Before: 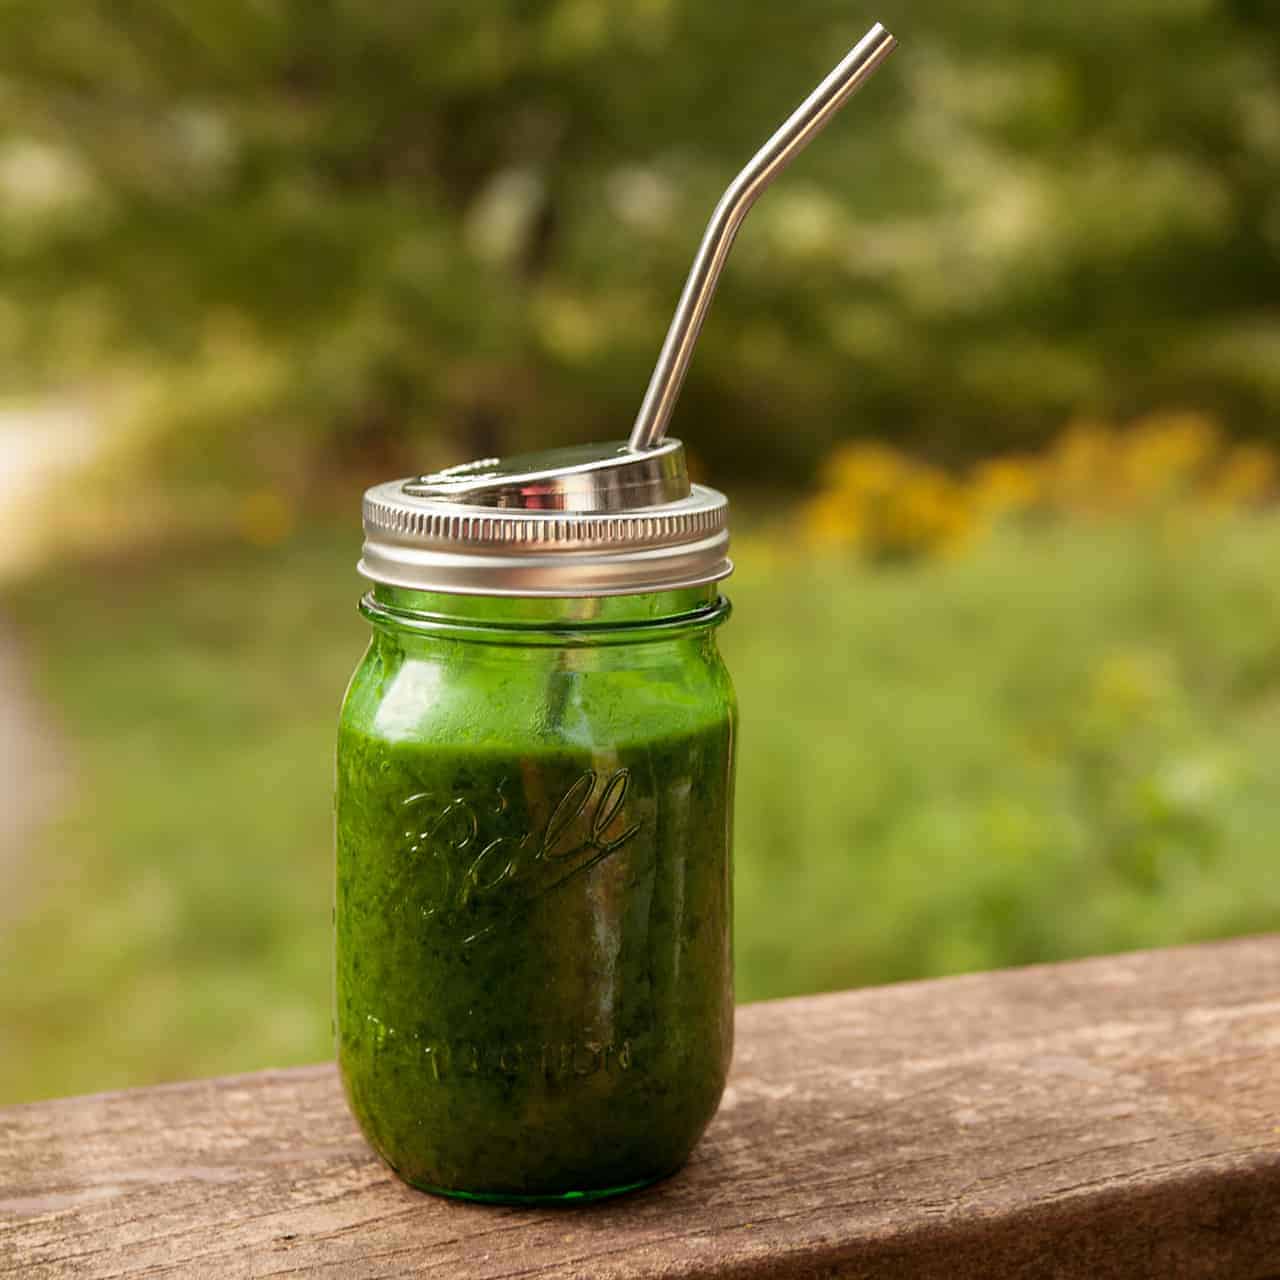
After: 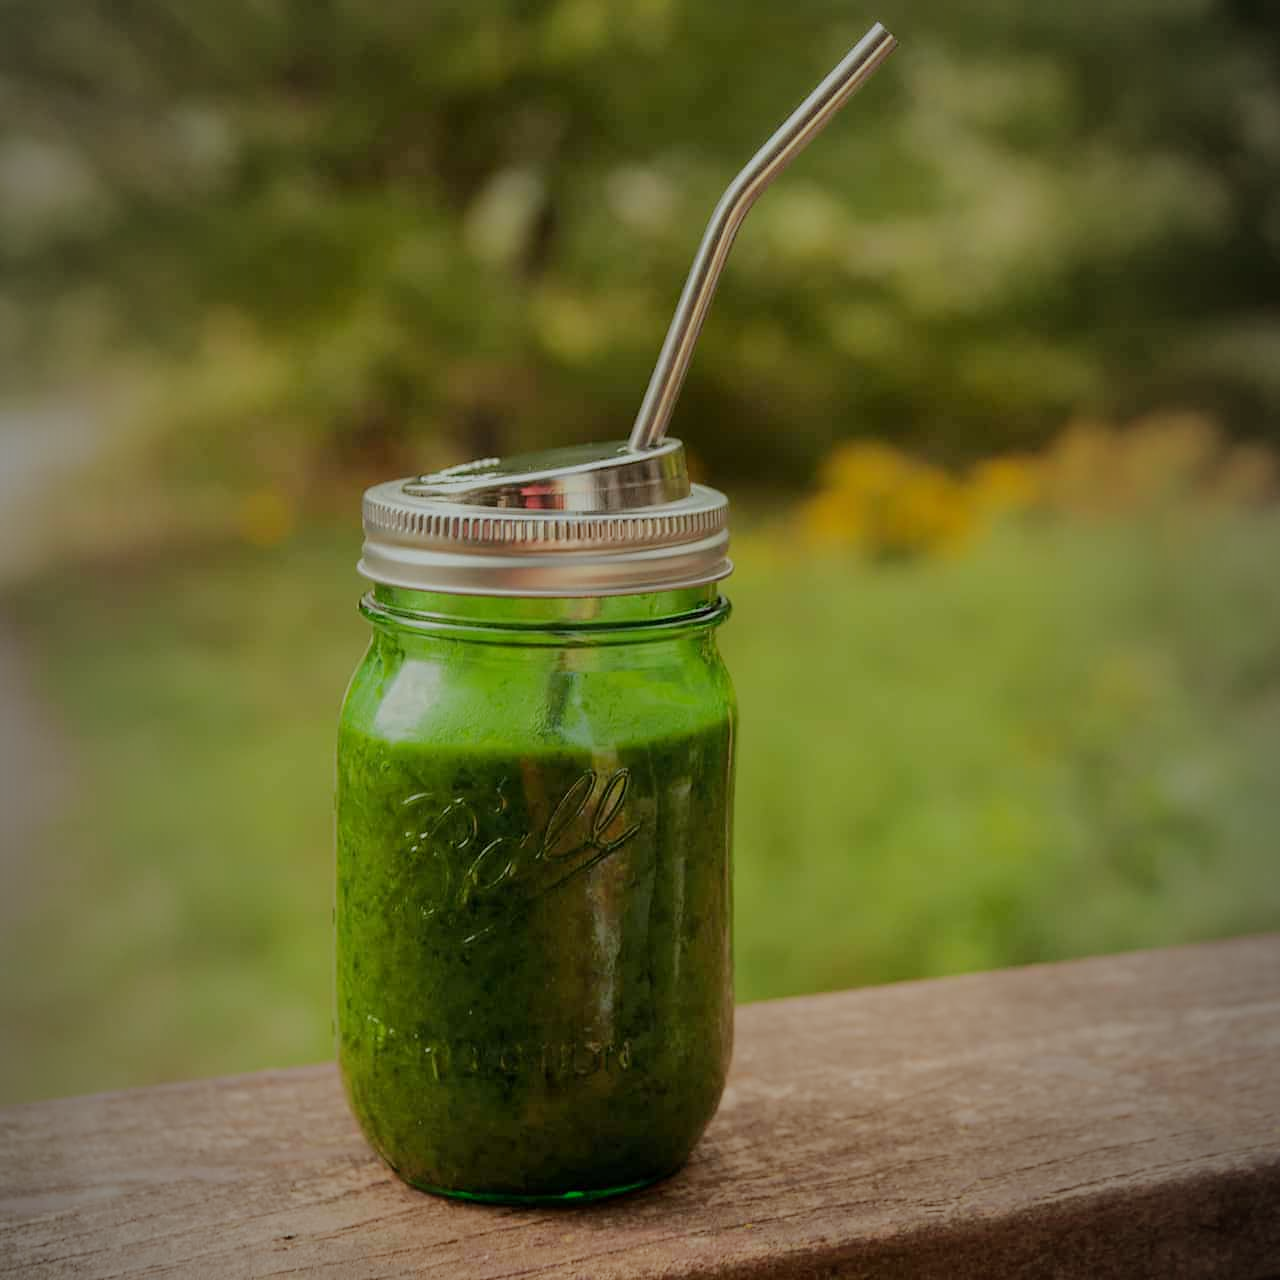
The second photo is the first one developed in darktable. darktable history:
tone equalizer: -8 EV -0.003 EV, -7 EV 0.035 EV, -6 EV -0.006 EV, -5 EV 0.004 EV, -4 EV -0.052 EV, -3 EV -0.228 EV, -2 EV -0.669 EV, -1 EV -0.971 EV, +0 EV -0.955 EV, edges refinement/feathering 500, mask exposure compensation -1.57 EV, preserve details no
color calibration: illuminant Planckian (black body), x 0.35, y 0.352, temperature 4827.53 K
vignetting: fall-off start 96.72%, fall-off radius 98.98%, width/height ratio 0.611
